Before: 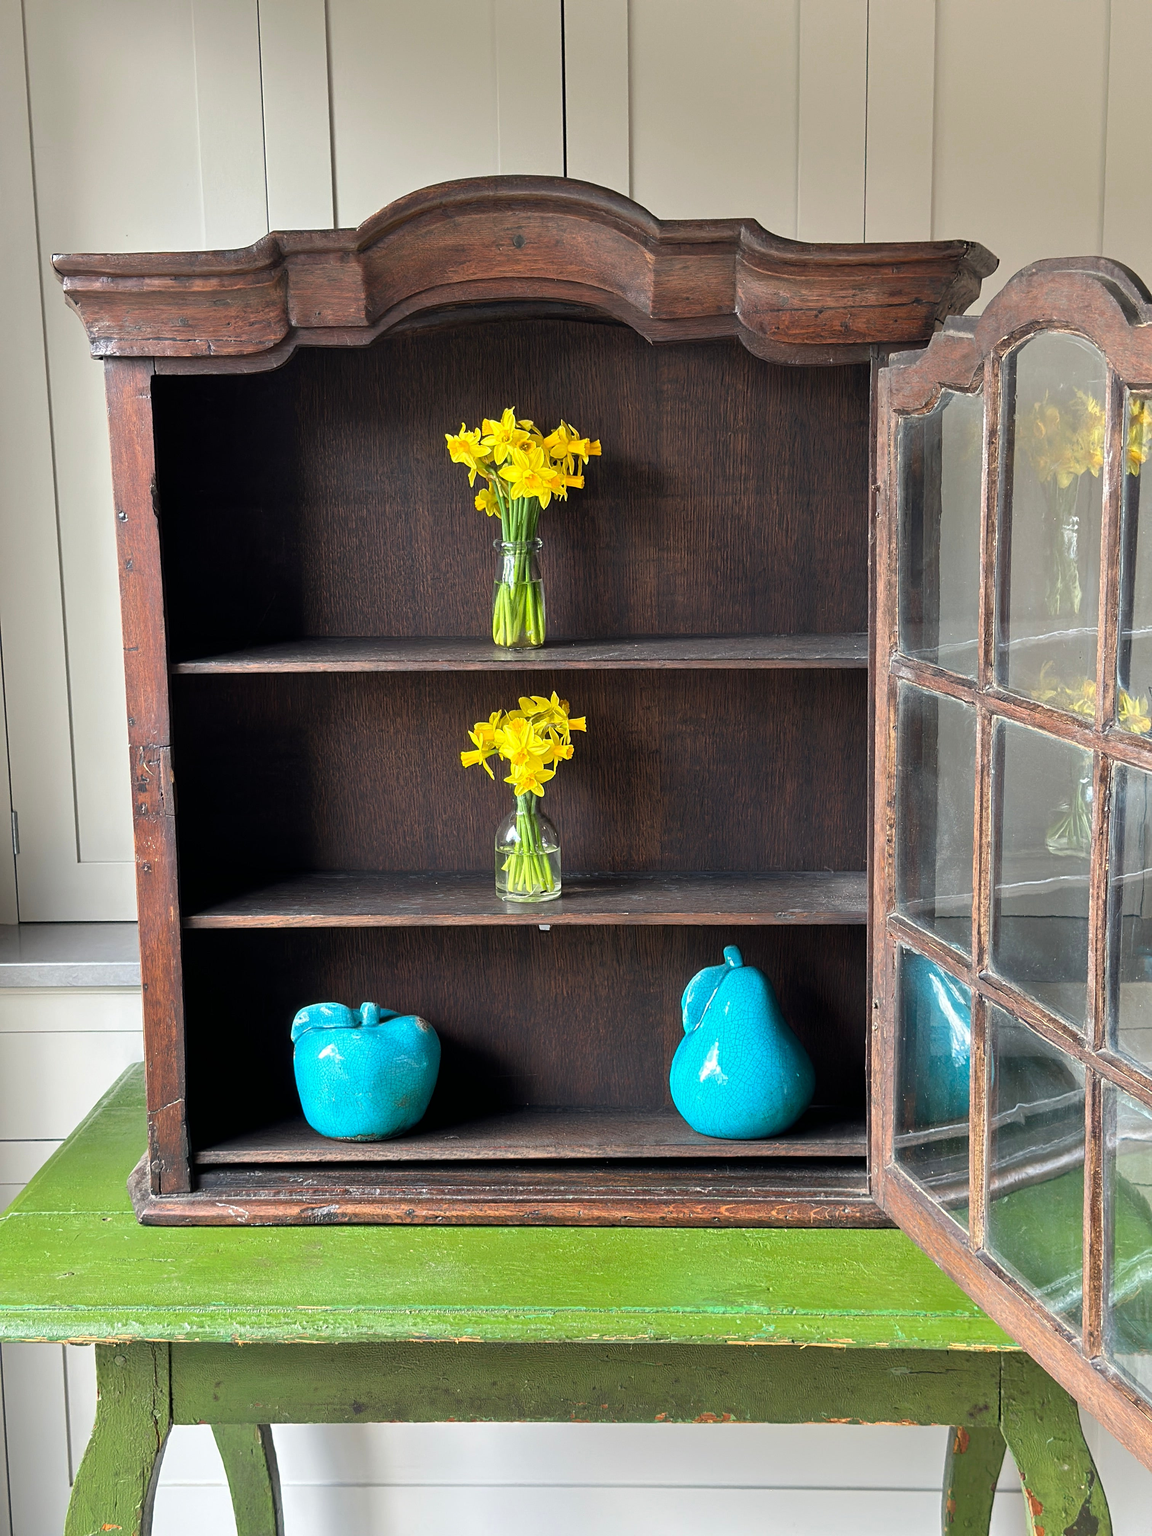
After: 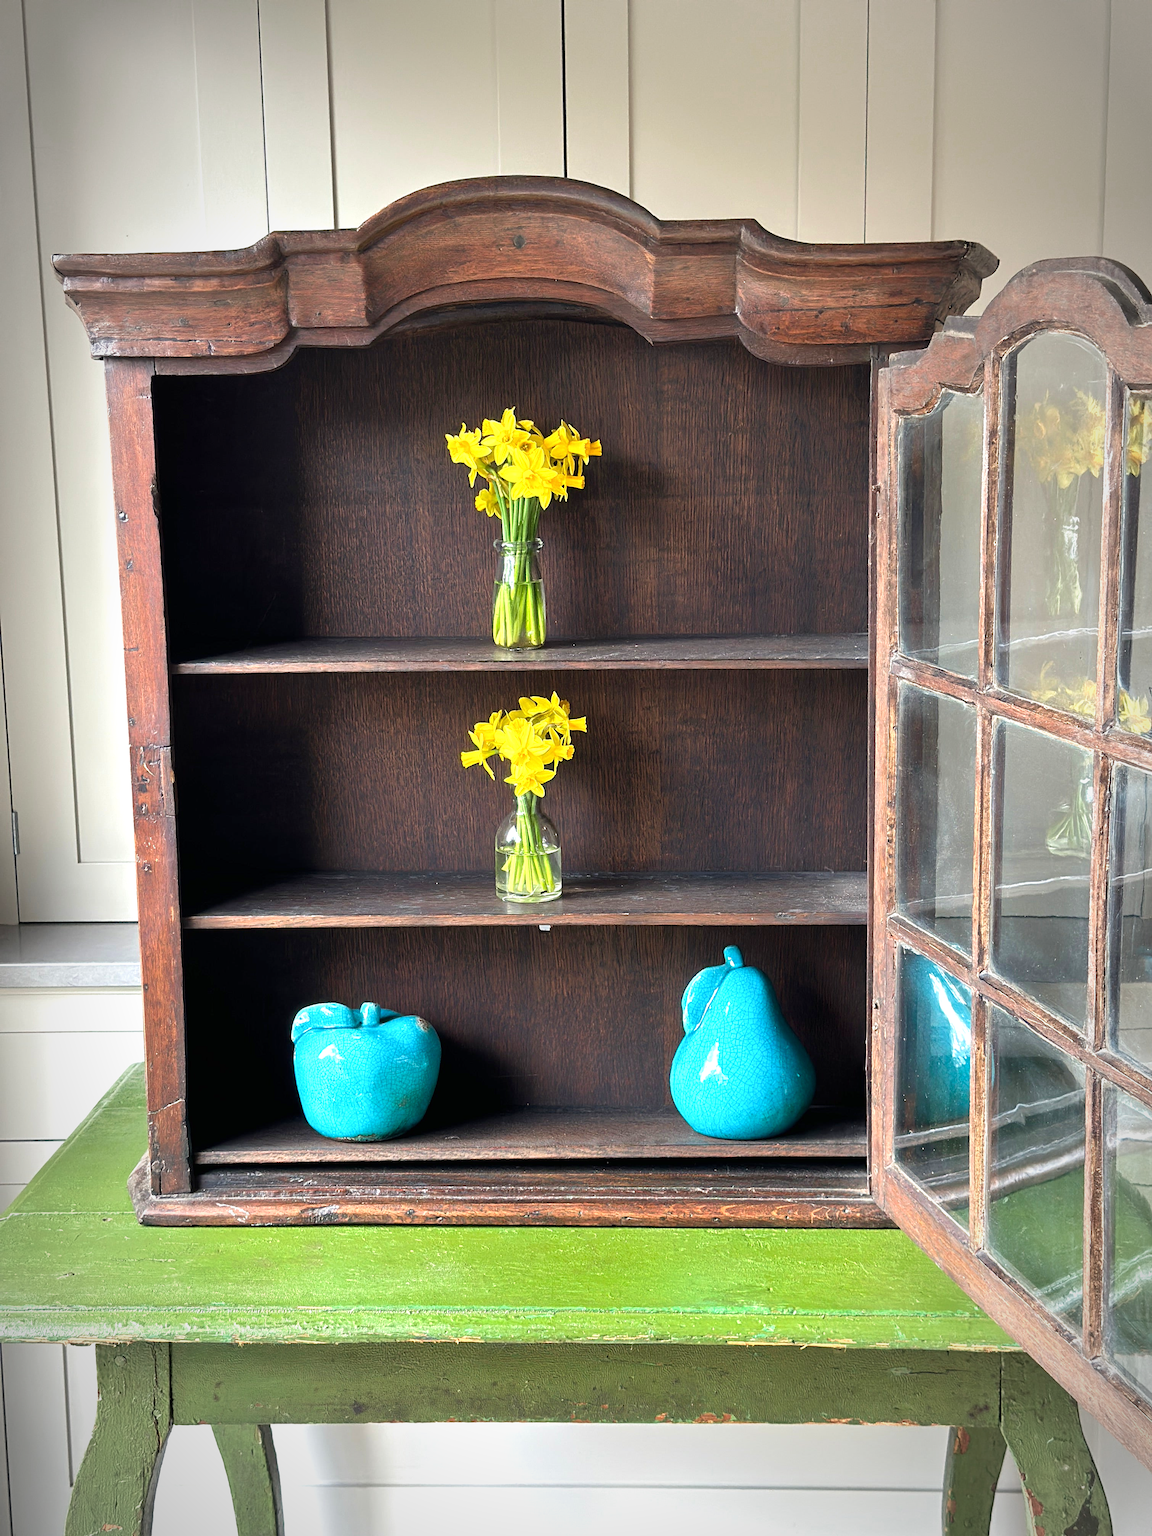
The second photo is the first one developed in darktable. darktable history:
velvia: strength 15%
exposure: black level correction 0, exposure 0.5 EV, compensate exposure bias true, compensate highlight preservation false
vignetting: automatic ratio true
